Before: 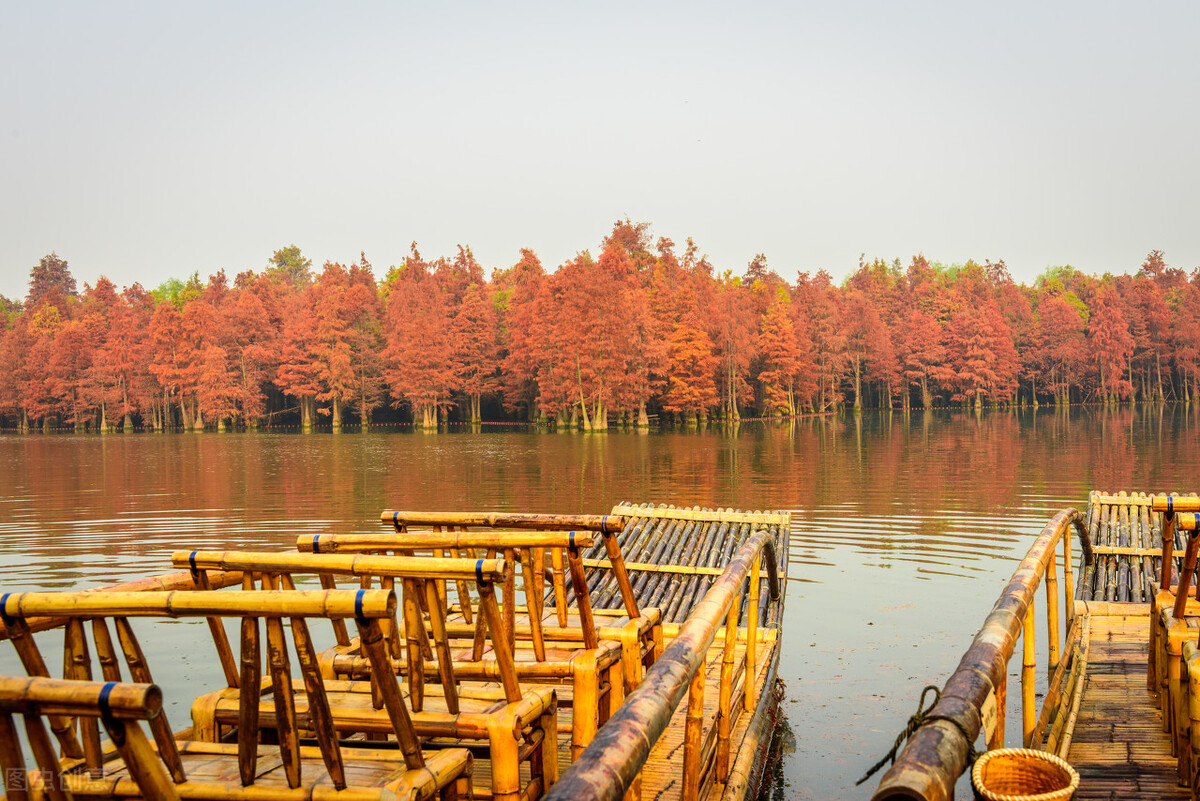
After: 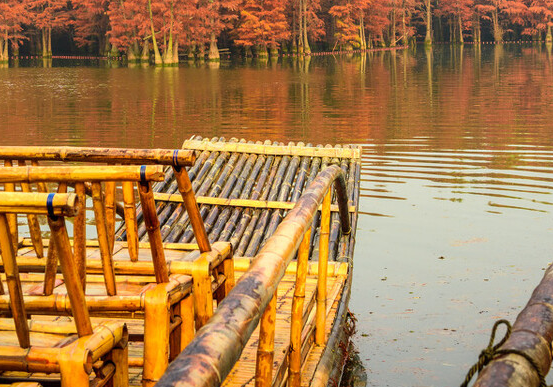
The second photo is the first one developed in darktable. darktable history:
crop: left 35.797%, top 45.779%, right 18.078%, bottom 5.833%
